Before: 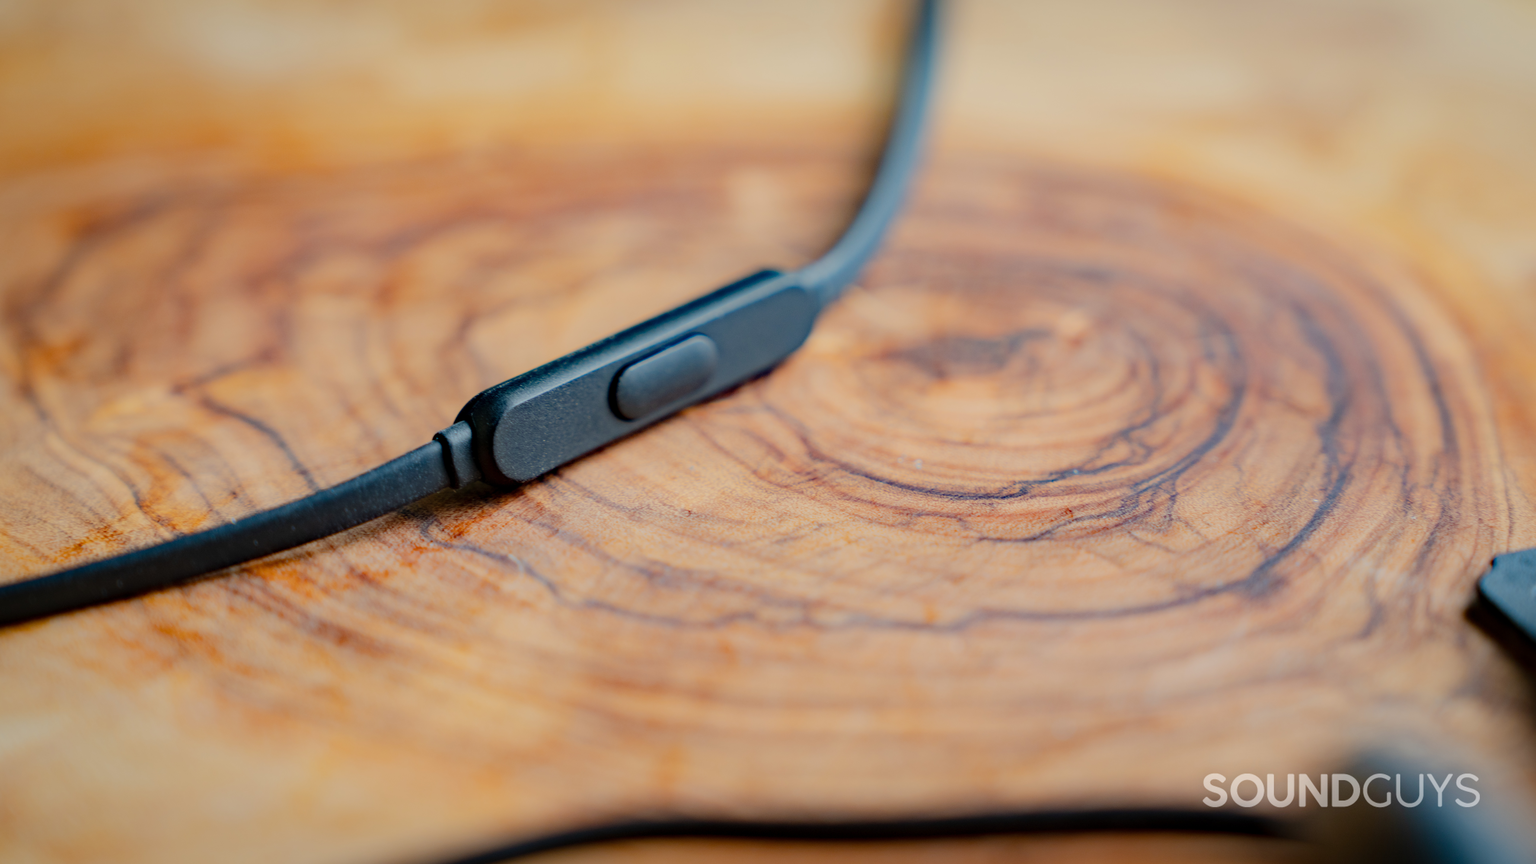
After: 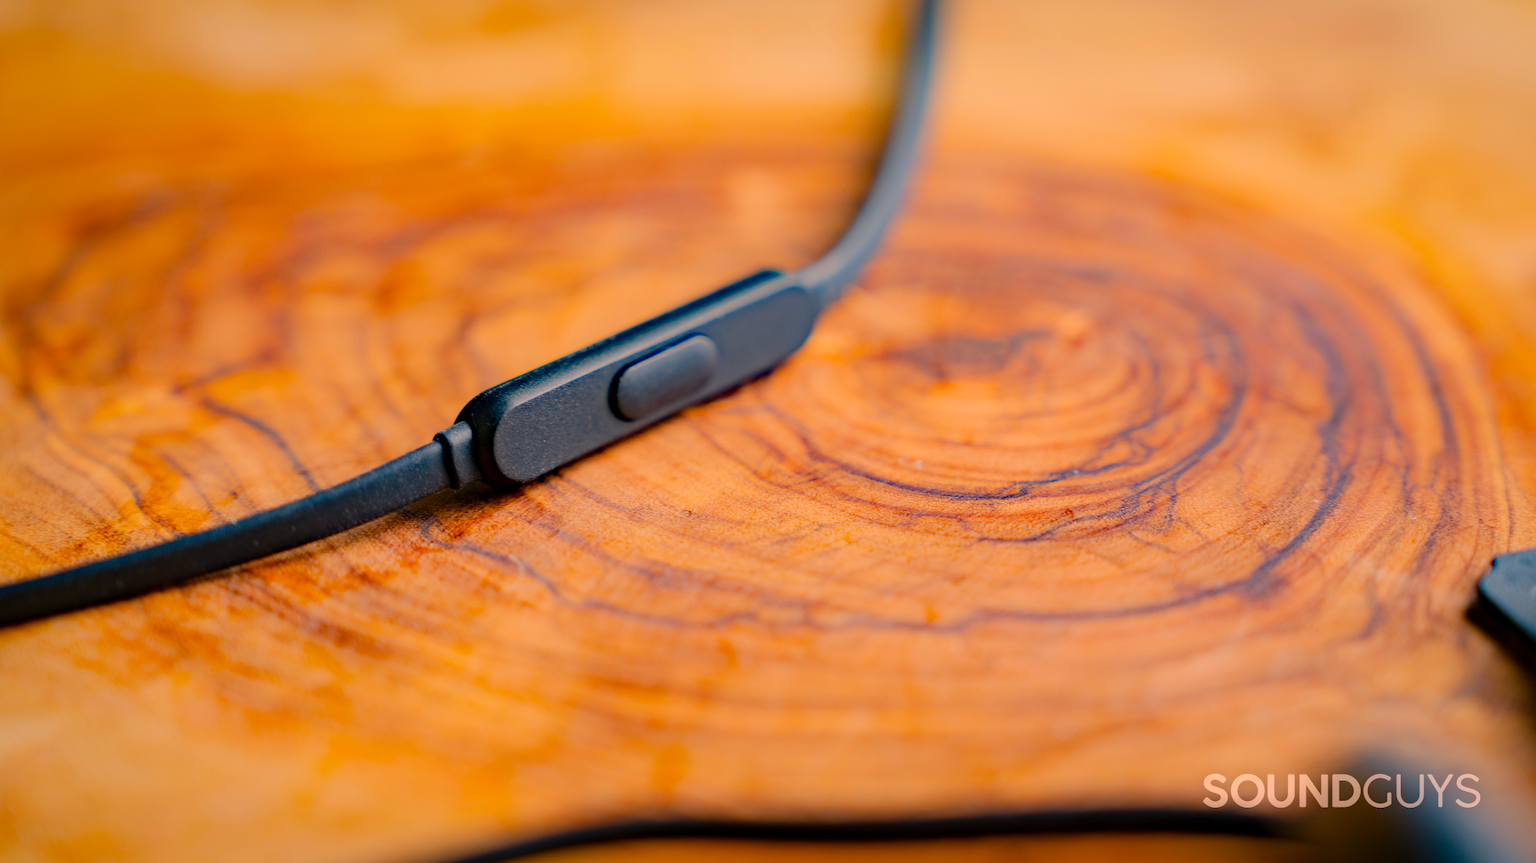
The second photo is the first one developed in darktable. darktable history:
color balance rgb: linear chroma grading › global chroma 15%, perceptual saturation grading › global saturation 30%
sharpen: on, module defaults
color correction: highlights a* 21.88, highlights b* 22.25
